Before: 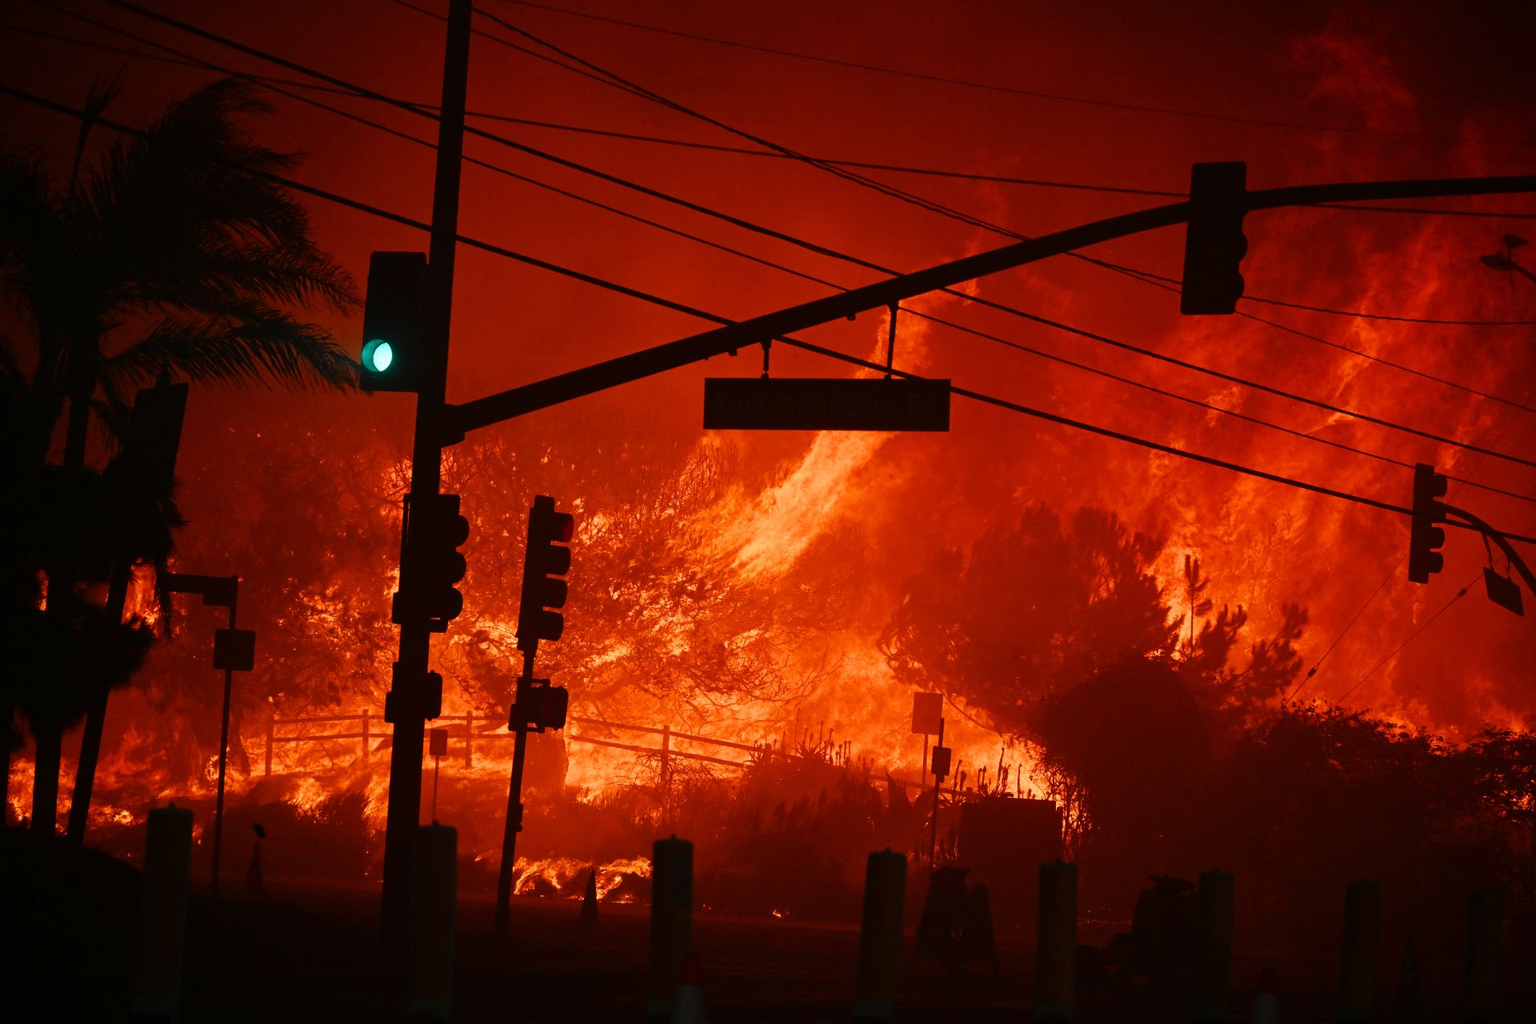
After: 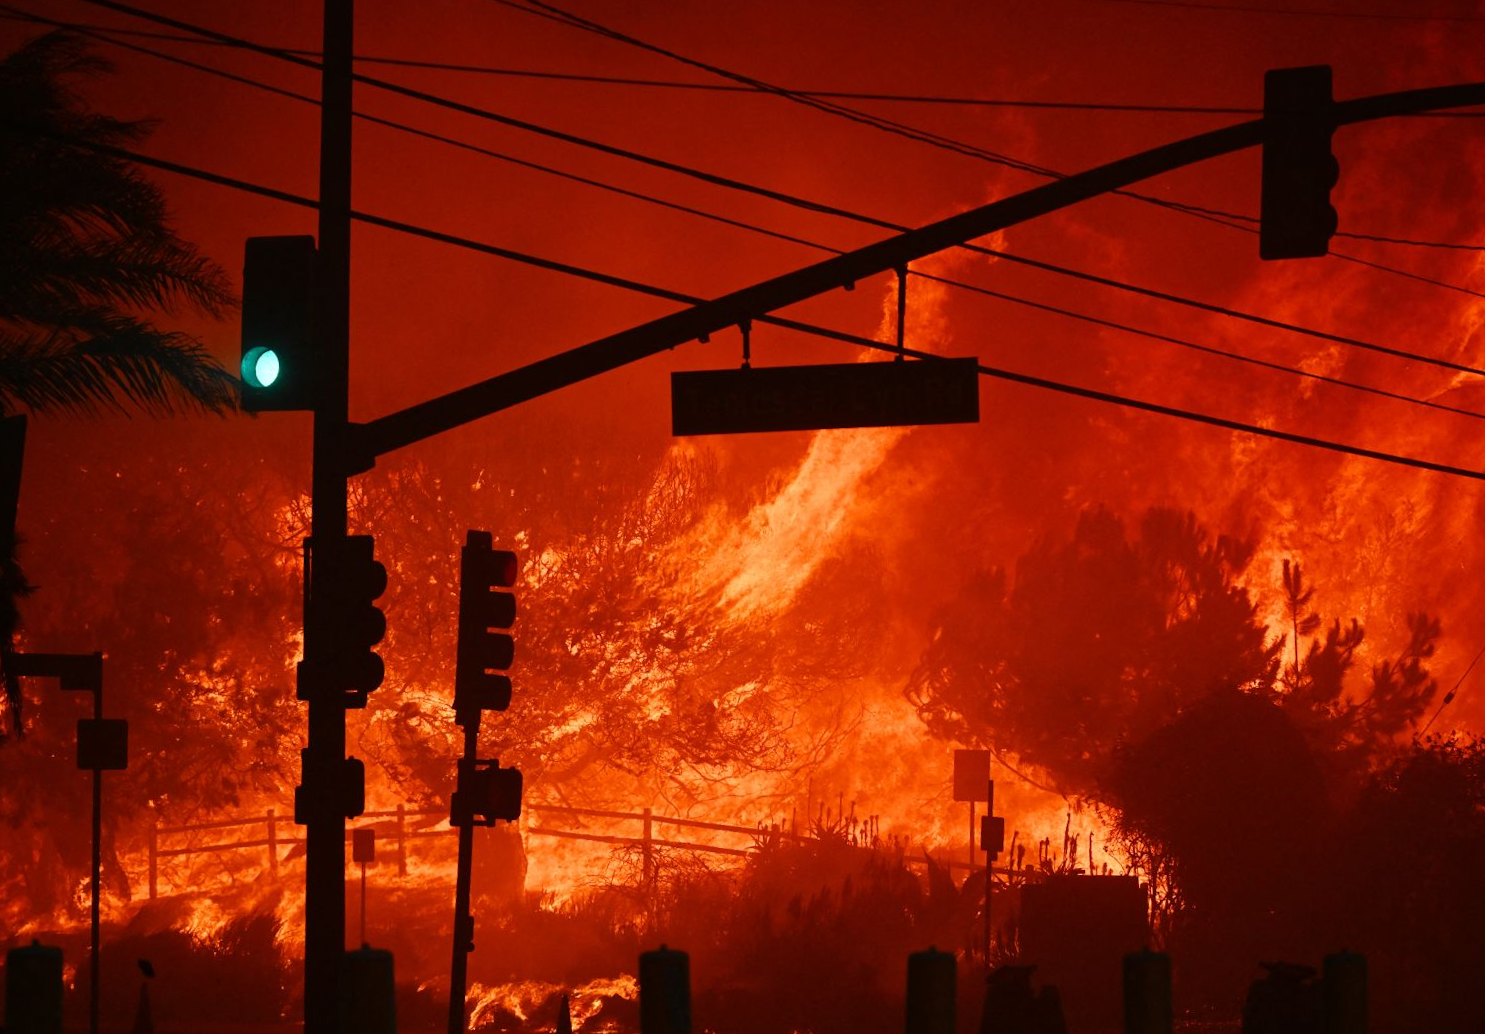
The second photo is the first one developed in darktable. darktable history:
rotate and perspective: rotation -3.18°, automatic cropping off
crop and rotate: left 11.831%, top 11.346%, right 13.429%, bottom 13.899%
